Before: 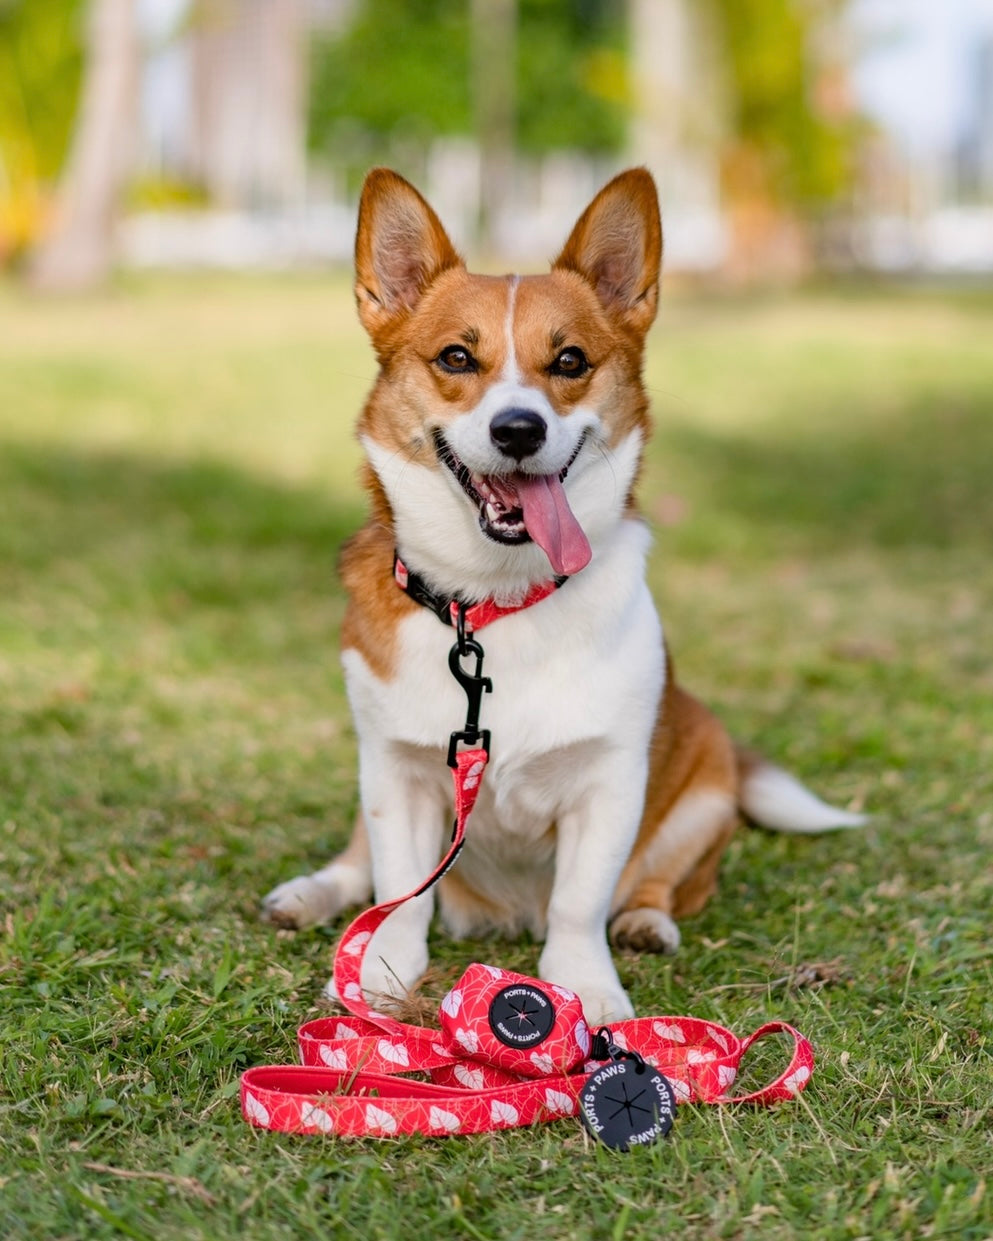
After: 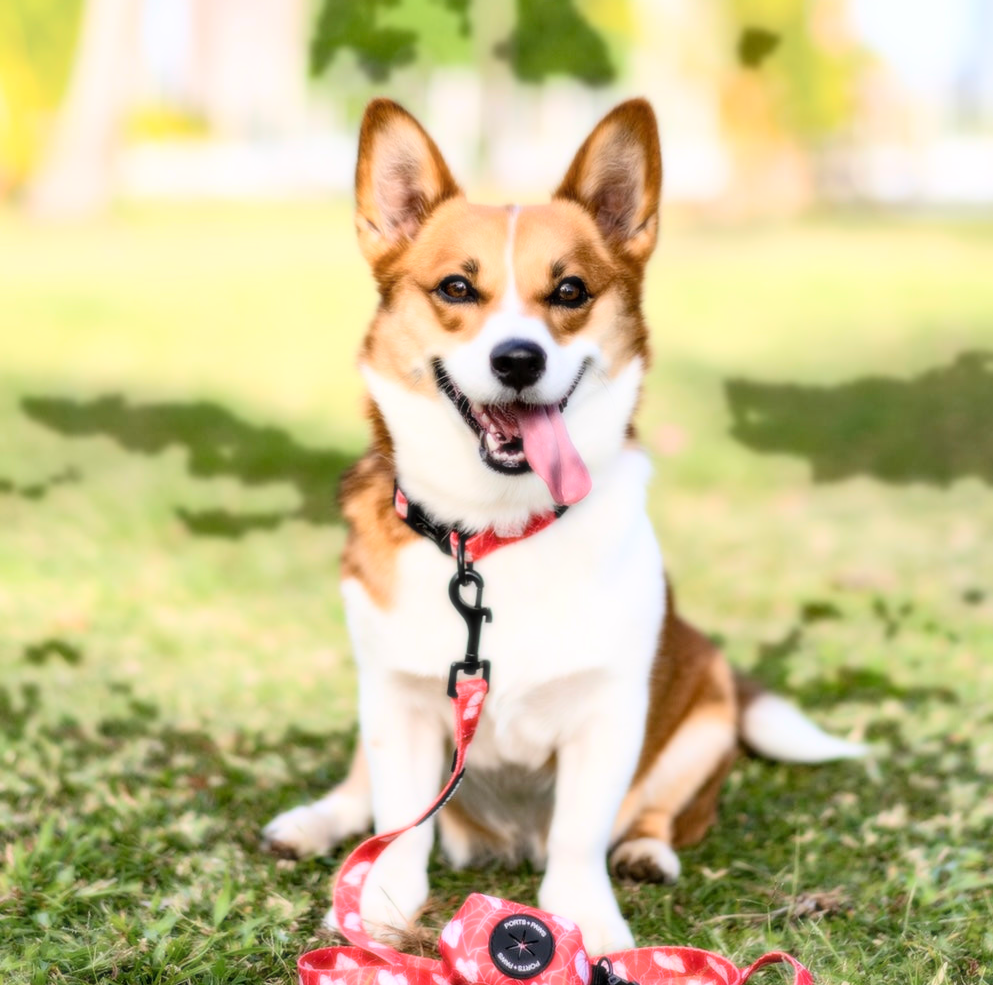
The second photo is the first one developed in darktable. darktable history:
crop and rotate: top 5.667%, bottom 14.937%
bloom: size 0%, threshold 54.82%, strength 8.31%
